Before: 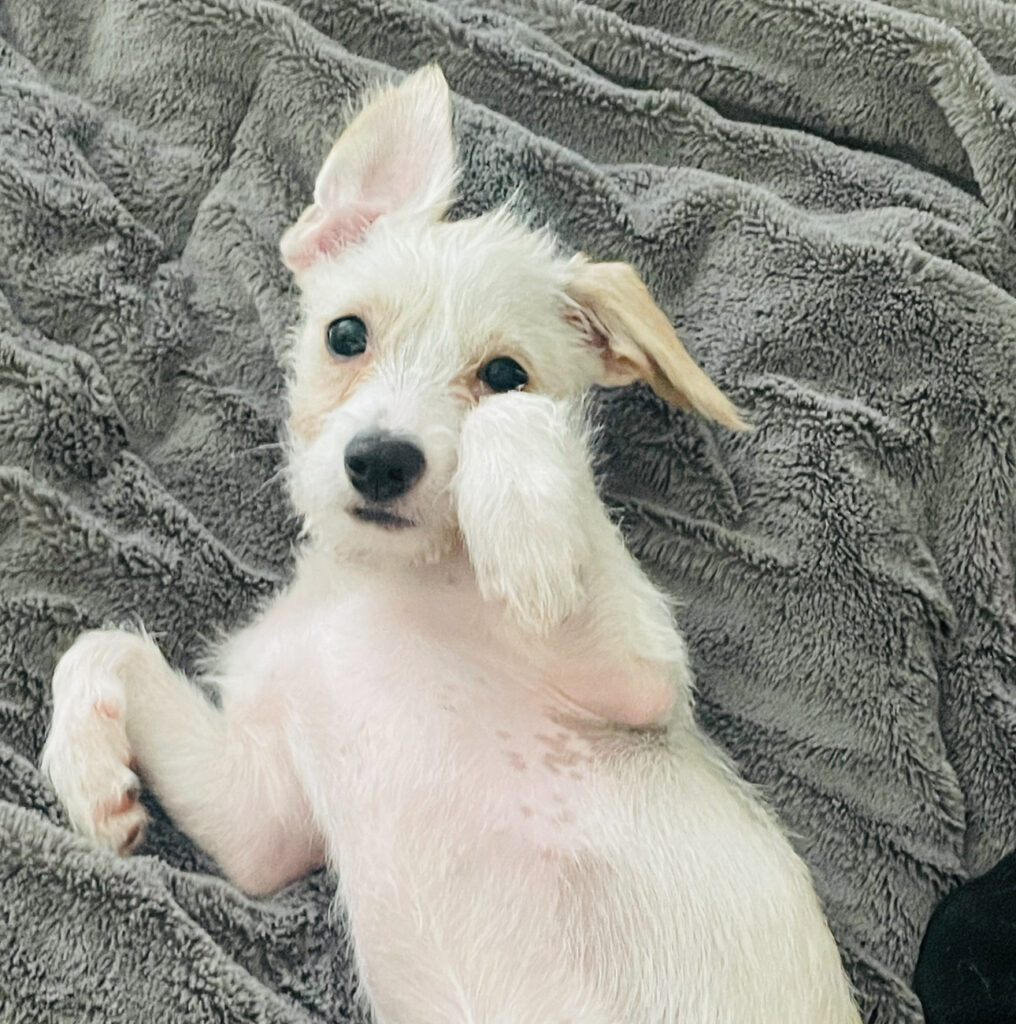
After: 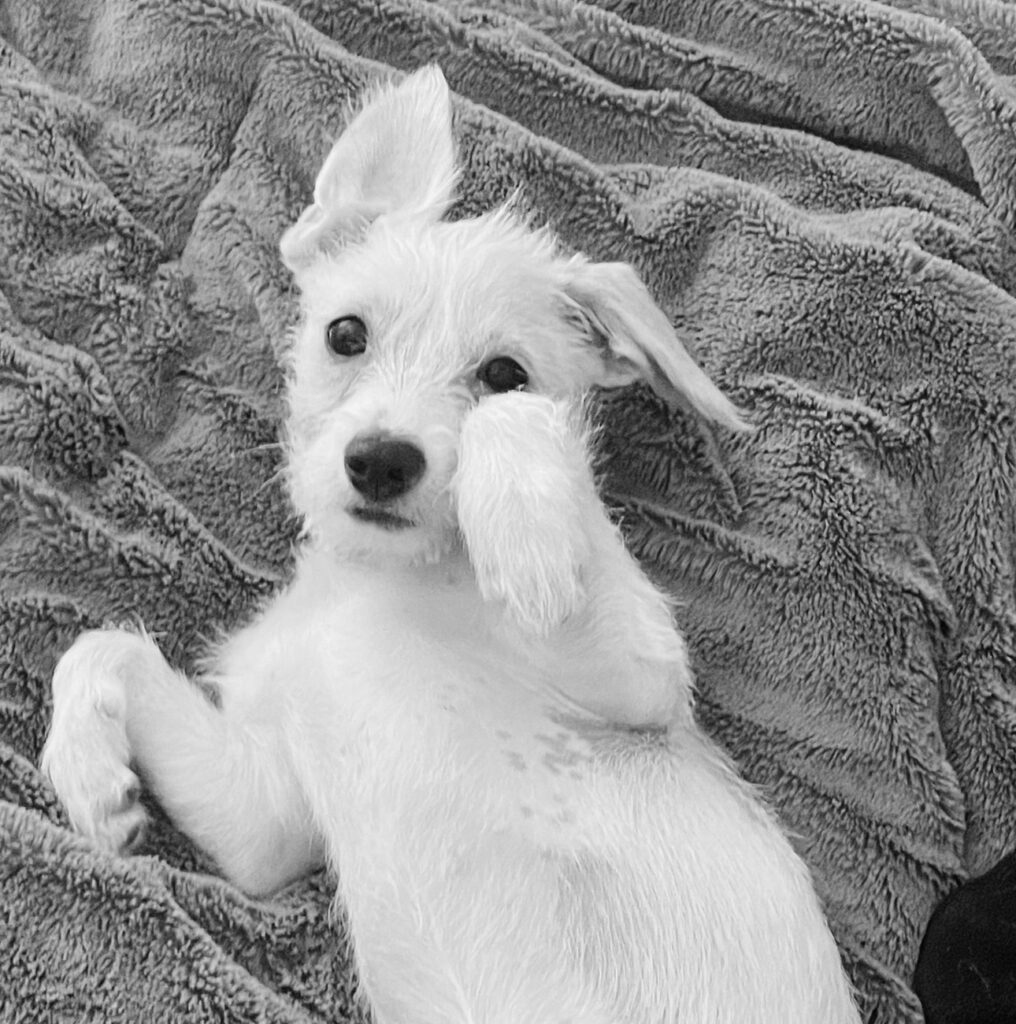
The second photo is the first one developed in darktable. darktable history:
monochrome: on, module defaults
color zones: curves: ch2 [(0, 0.488) (0.143, 0.417) (0.286, 0.212) (0.429, 0.179) (0.571, 0.154) (0.714, 0.415) (0.857, 0.495) (1, 0.488)]
